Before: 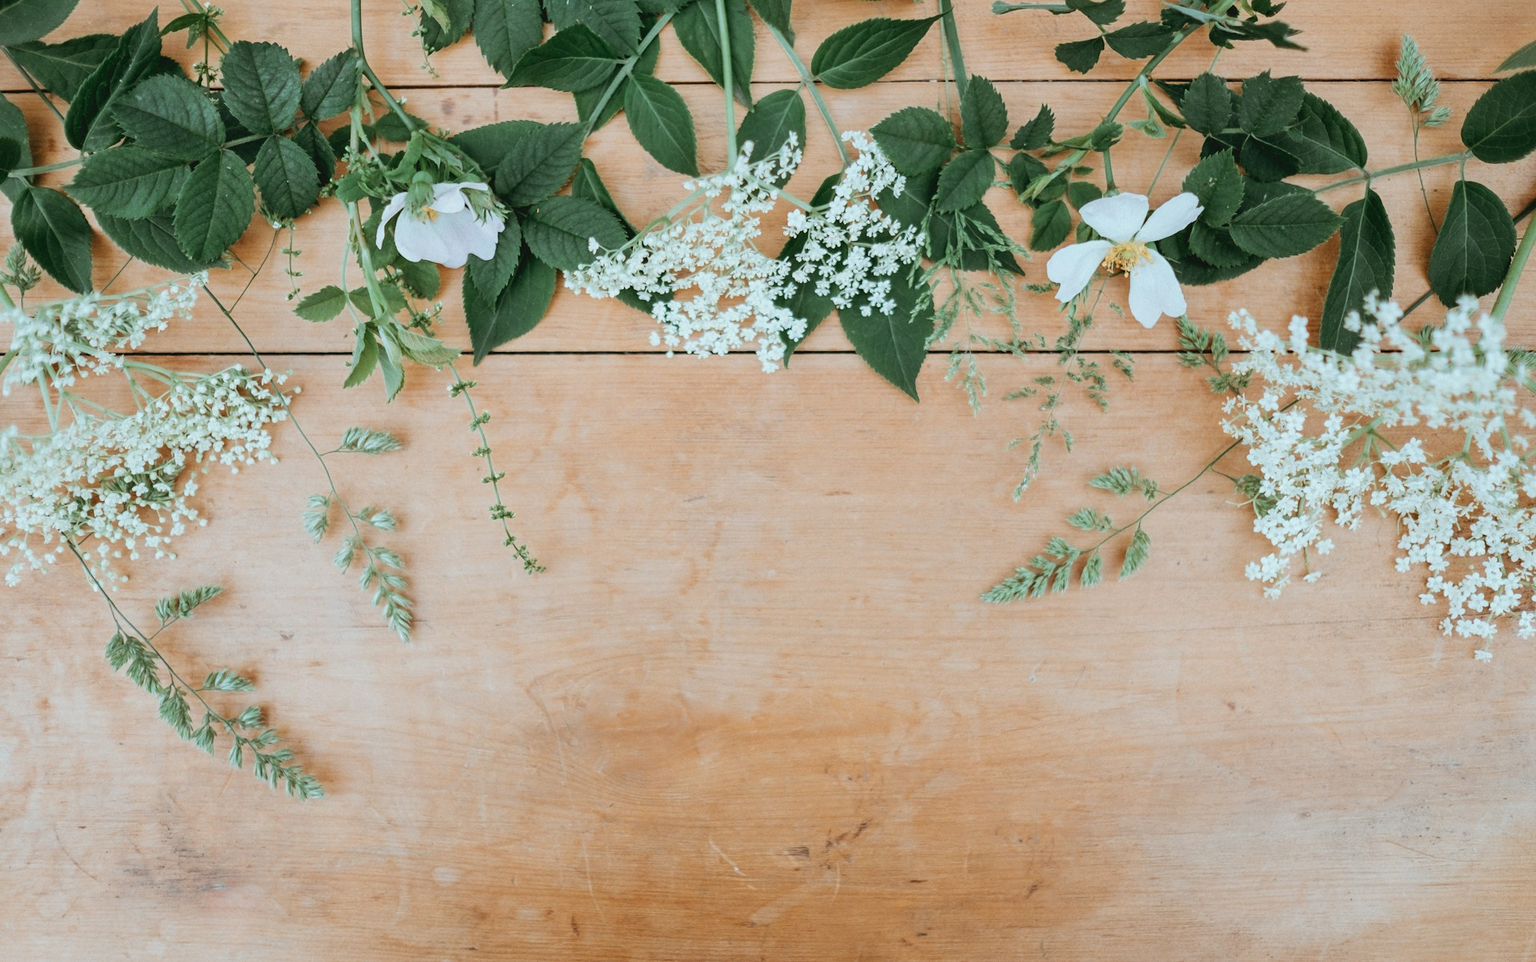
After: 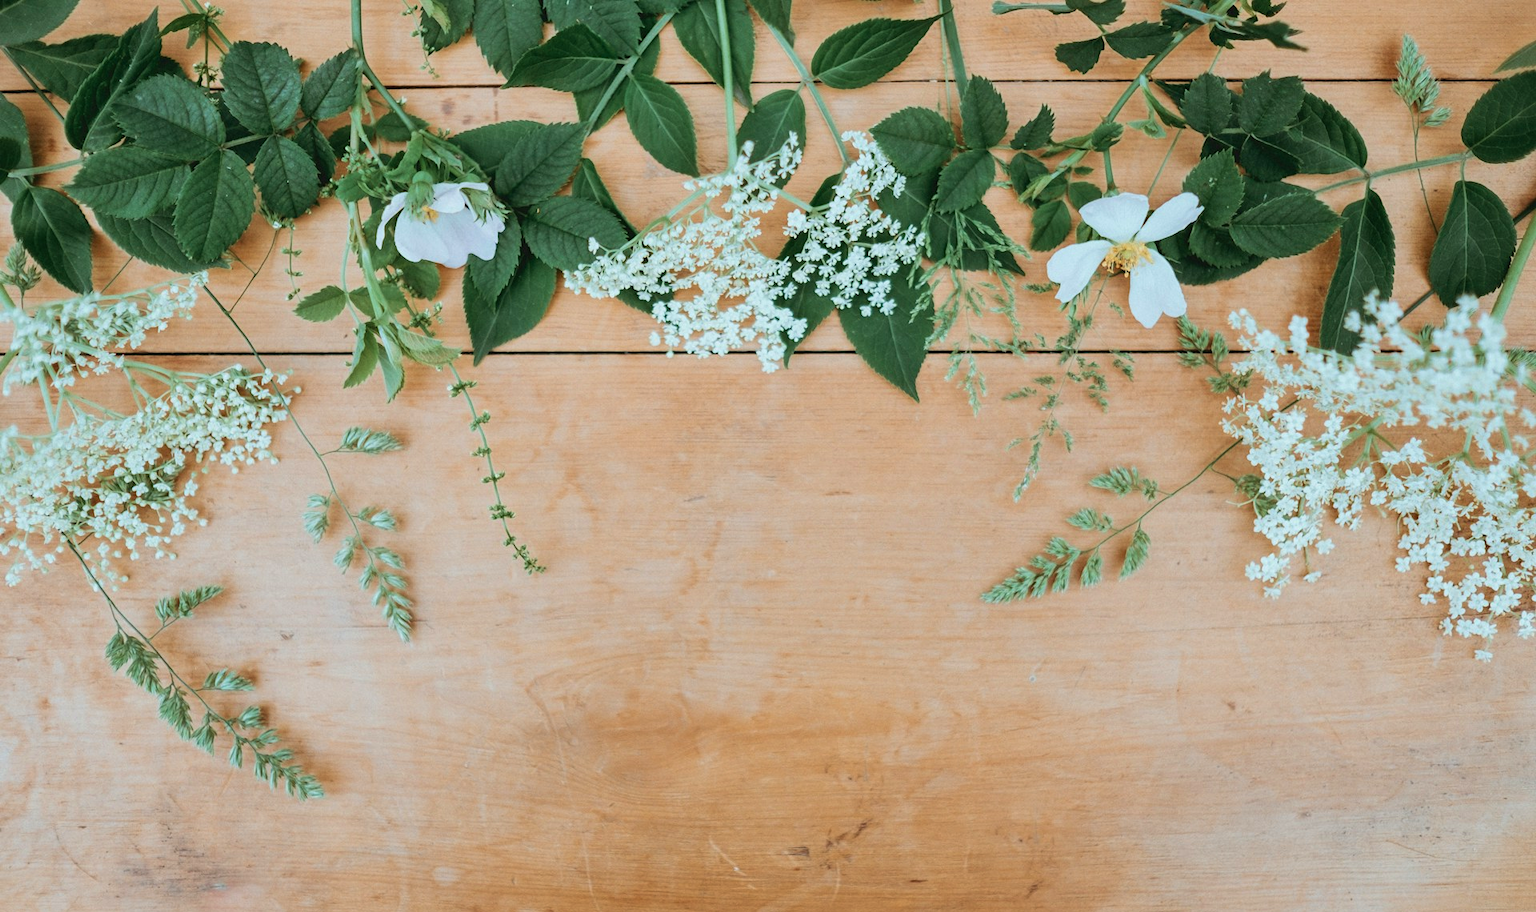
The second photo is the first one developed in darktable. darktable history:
crop and rotate: top 0.009%, bottom 5.035%
velvia: on, module defaults
shadows and highlights: shadows 37.43, highlights -26.69, soften with gaussian
